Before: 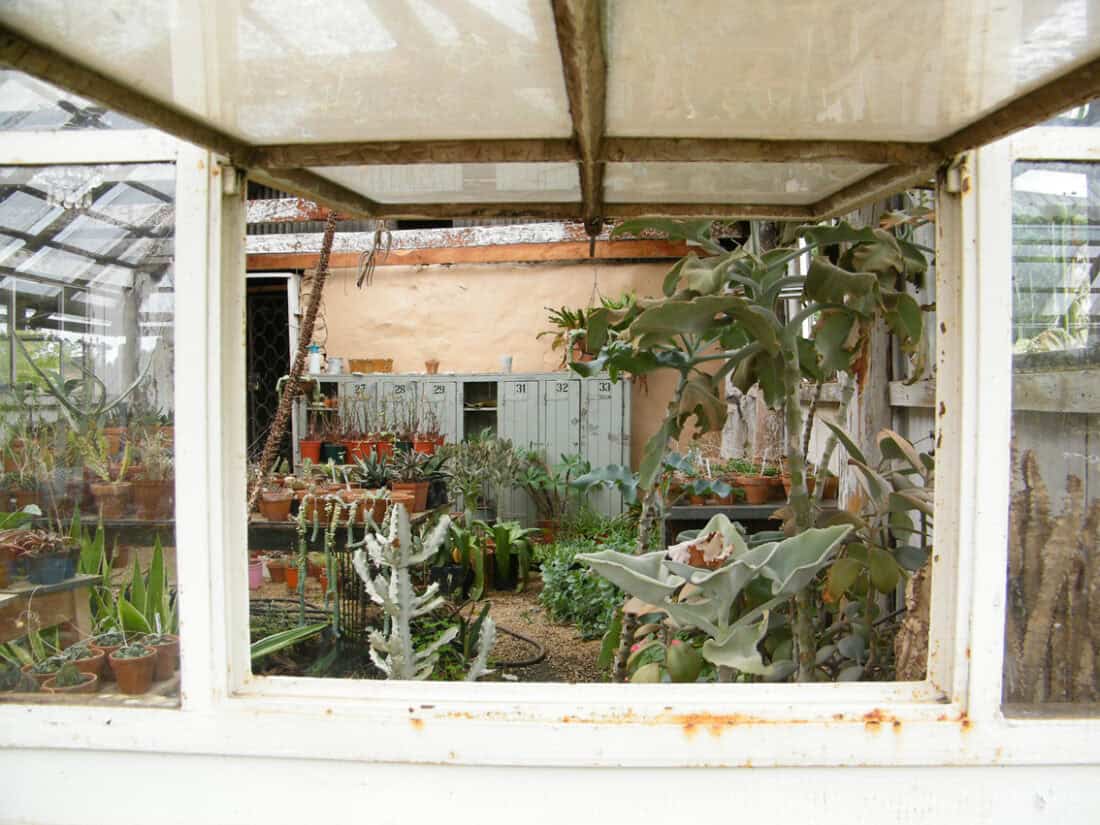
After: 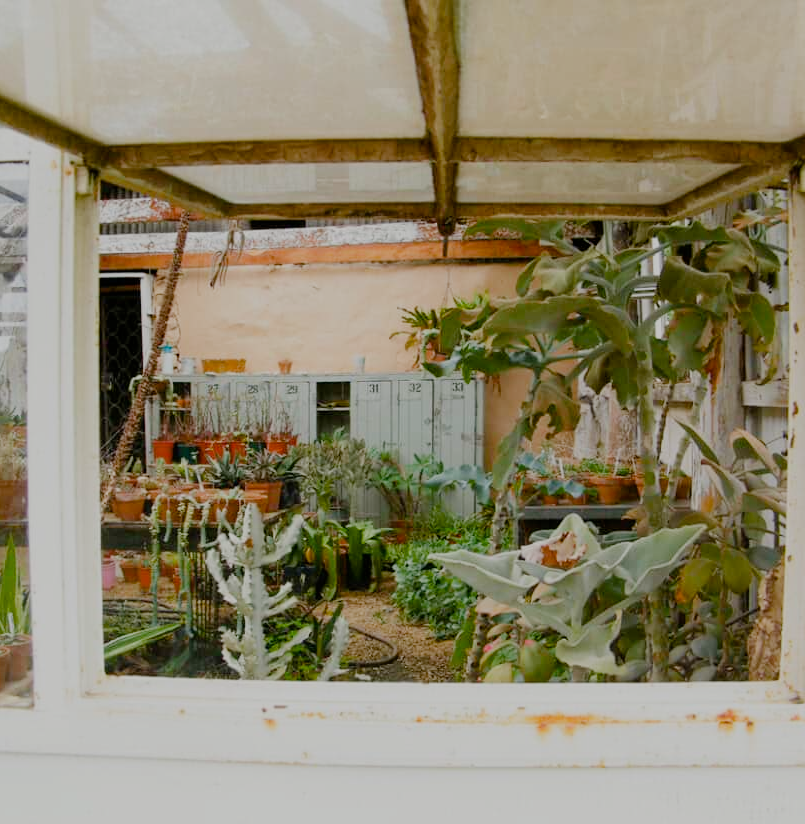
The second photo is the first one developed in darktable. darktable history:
crop: left 13.443%, right 13.31%
color balance rgb: perceptual saturation grading › global saturation 25%, global vibrance 20%
sigmoid: contrast 1.05, skew -0.15
